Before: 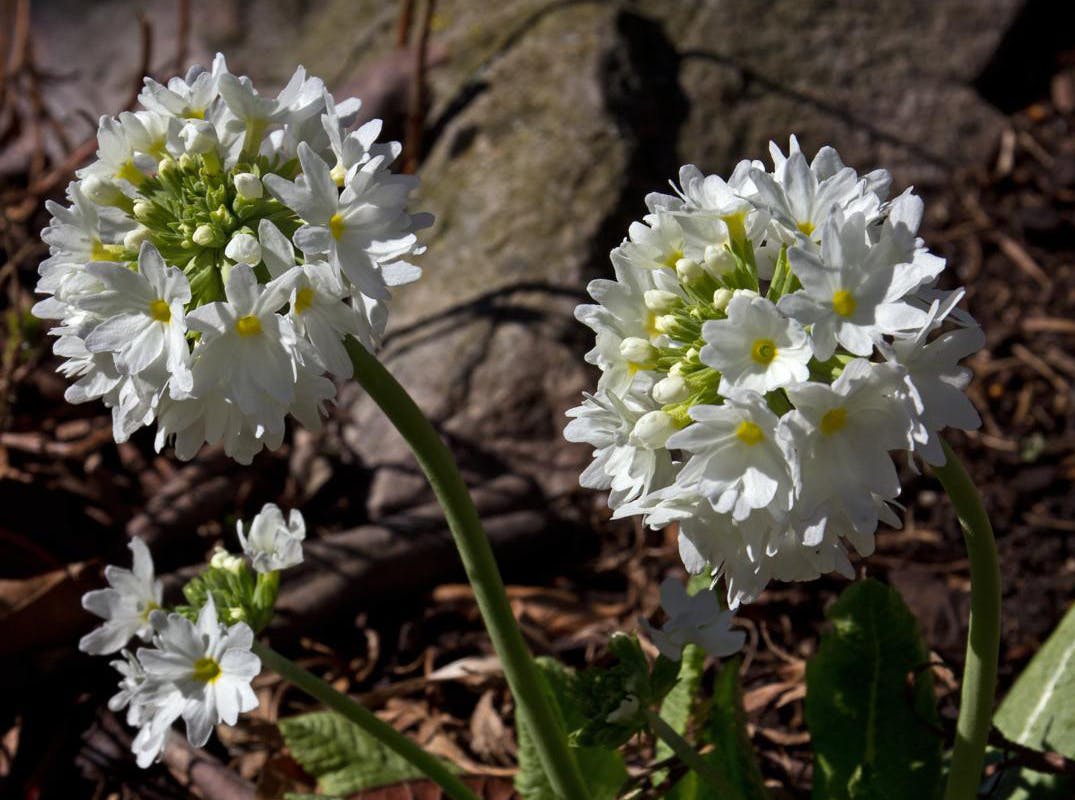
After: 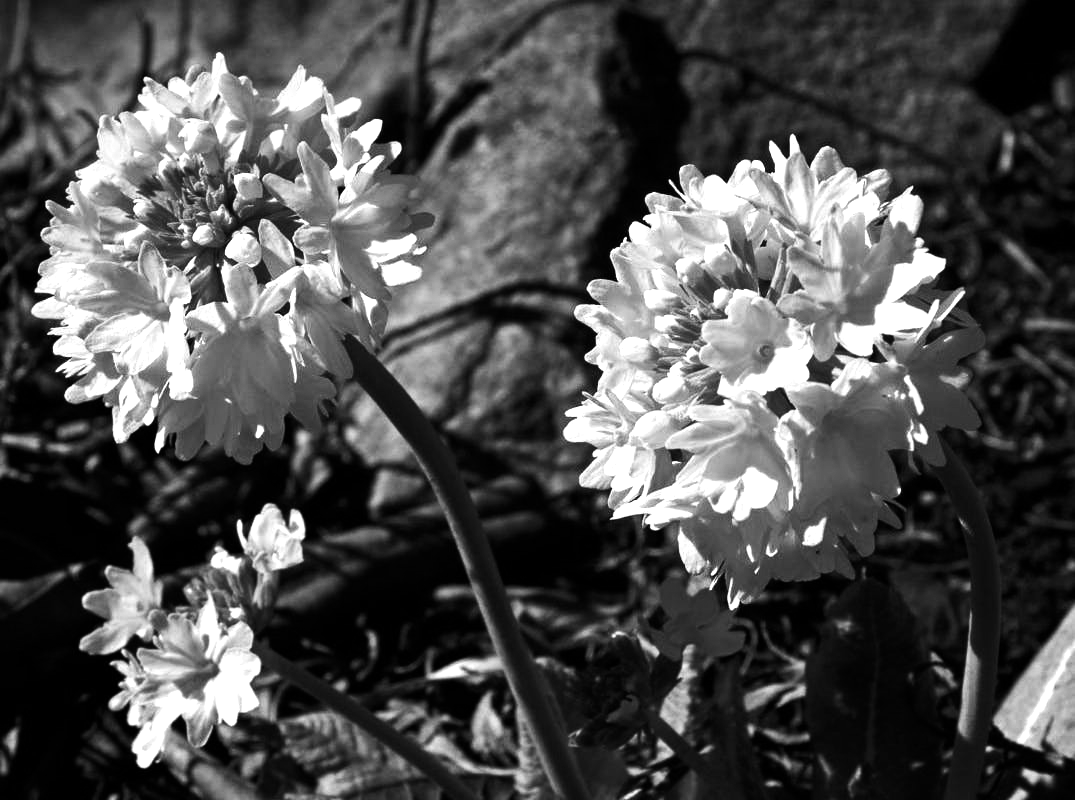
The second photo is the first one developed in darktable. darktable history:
tone equalizer: -8 EV -1.08 EV, -7 EV -1.01 EV, -6 EV -0.867 EV, -5 EV -0.578 EV, -3 EV 0.578 EV, -2 EV 0.867 EV, -1 EV 1.01 EV, +0 EV 1.08 EV, edges refinement/feathering 500, mask exposure compensation -1.57 EV, preserve details no
monochrome: on, module defaults
